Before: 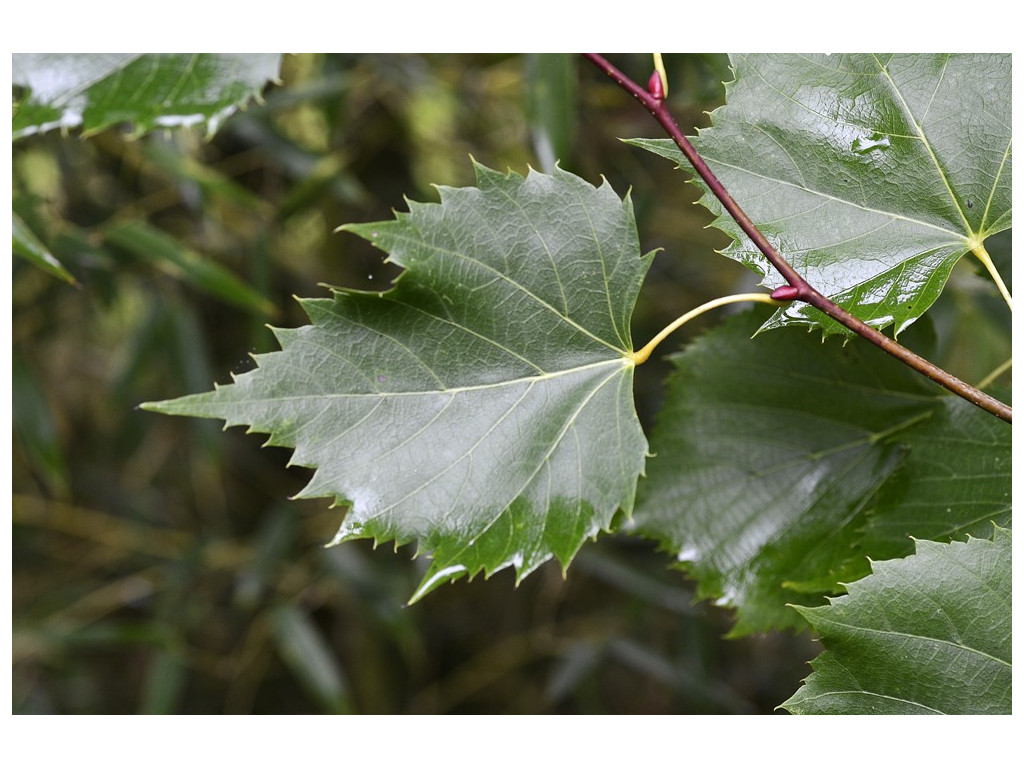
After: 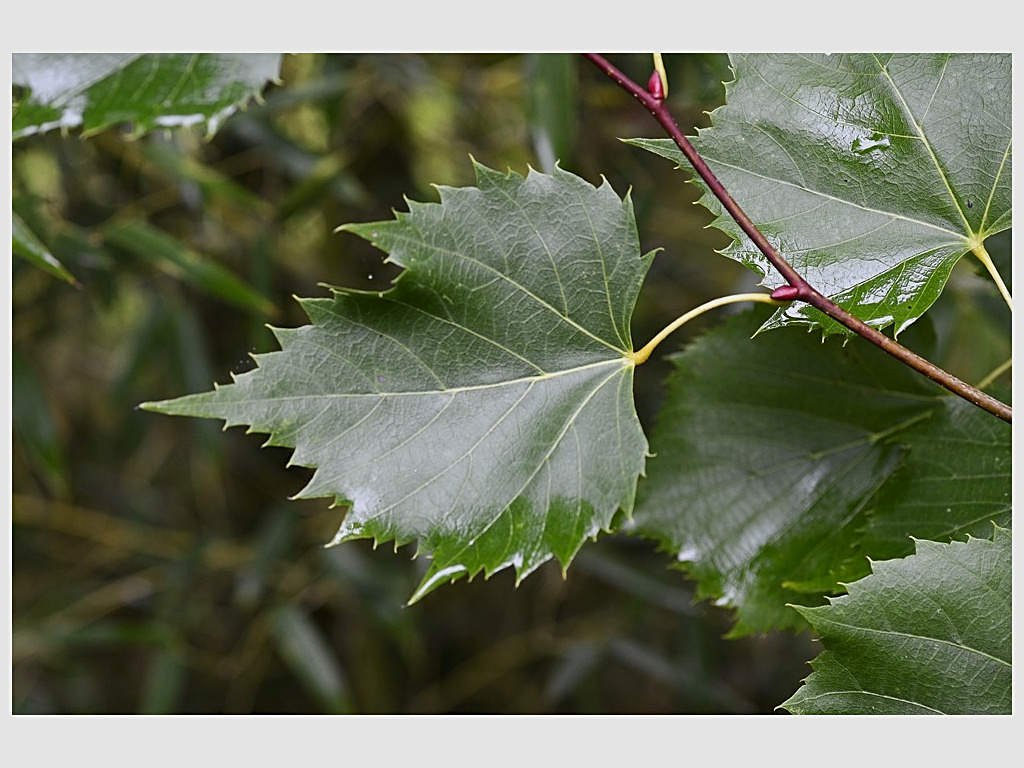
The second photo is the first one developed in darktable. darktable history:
shadows and highlights: radius 121.13, shadows 21.4, white point adjustment -9.72, highlights -14.39, soften with gaussian
sharpen: on, module defaults
